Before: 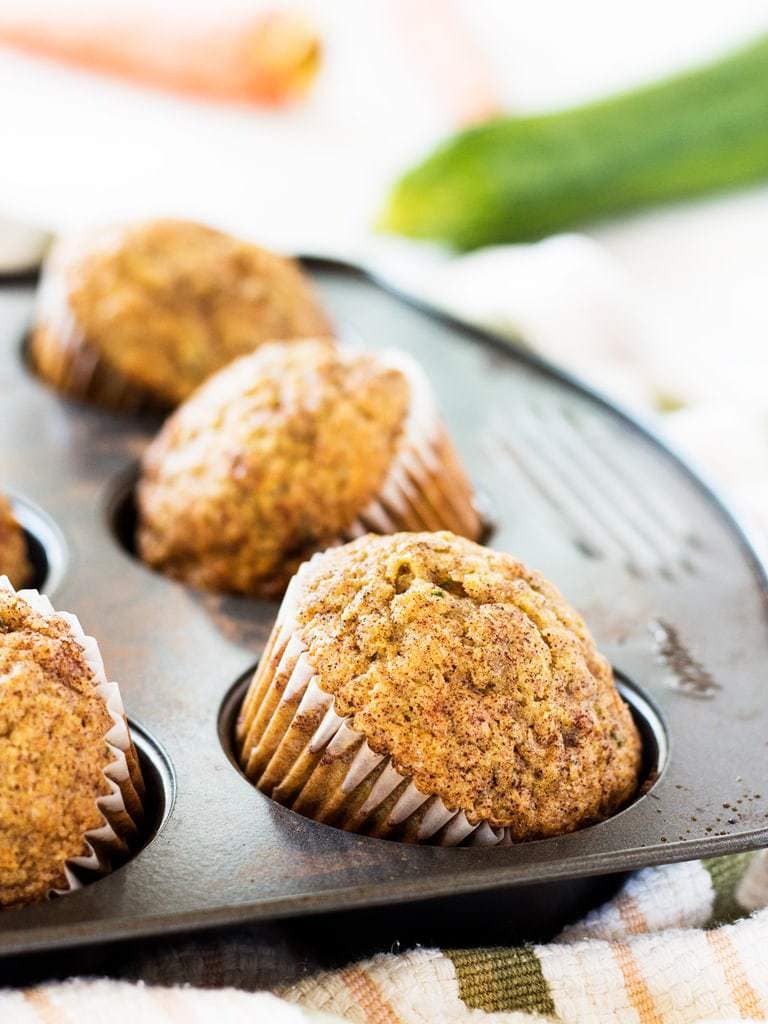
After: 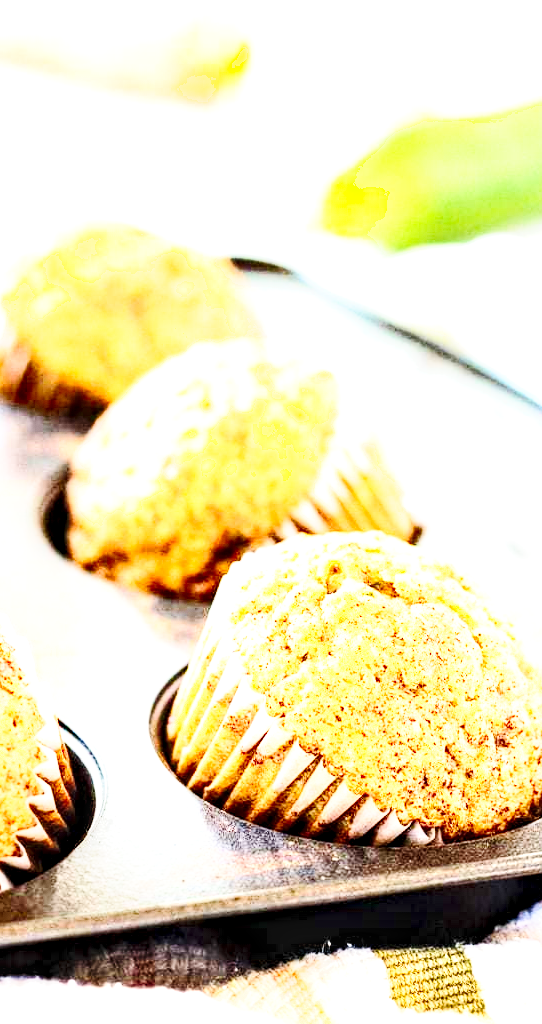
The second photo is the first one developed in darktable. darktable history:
shadows and highlights: shadows 1.82, highlights 41.19
crop and rotate: left 9.02%, right 20.372%
local contrast: highlights 60%, shadows 62%, detail 160%
base curve: curves: ch0 [(0, 0) (0.028, 0.03) (0.121, 0.232) (0.46, 0.748) (0.859, 0.968) (1, 1)], preserve colors none
contrast brightness saturation: contrast 0.197, brightness 0.166, saturation 0.228
exposure: black level correction 0, exposure 1.178 EV, compensate exposure bias true, compensate highlight preservation false
haze removal: compatibility mode true, adaptive false
